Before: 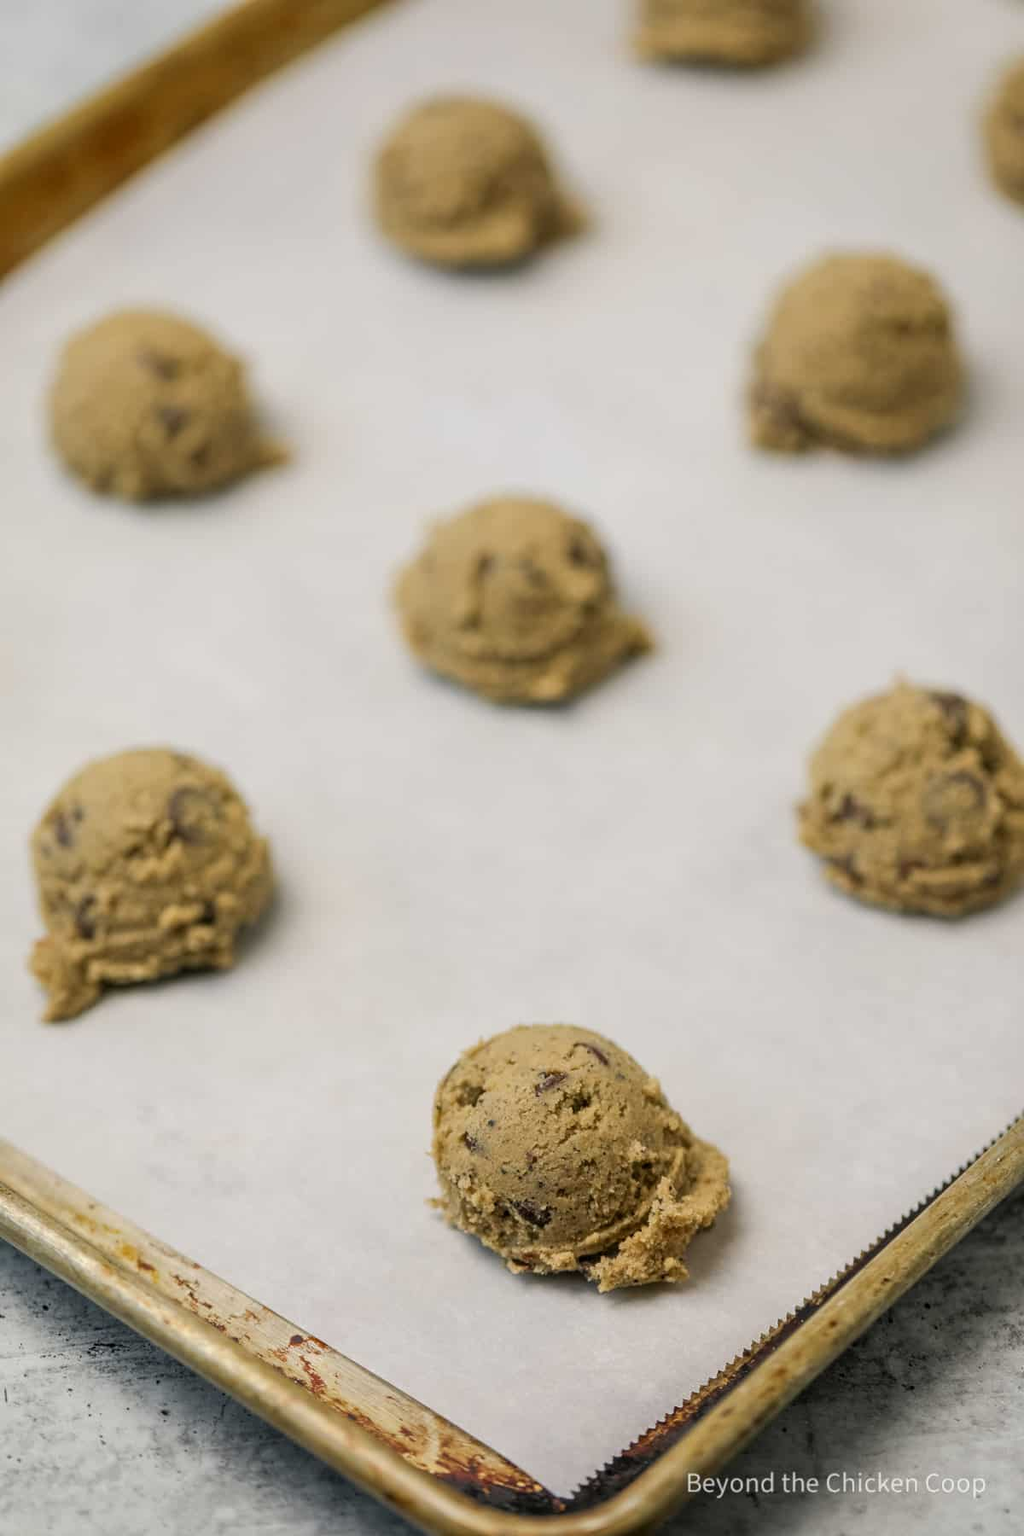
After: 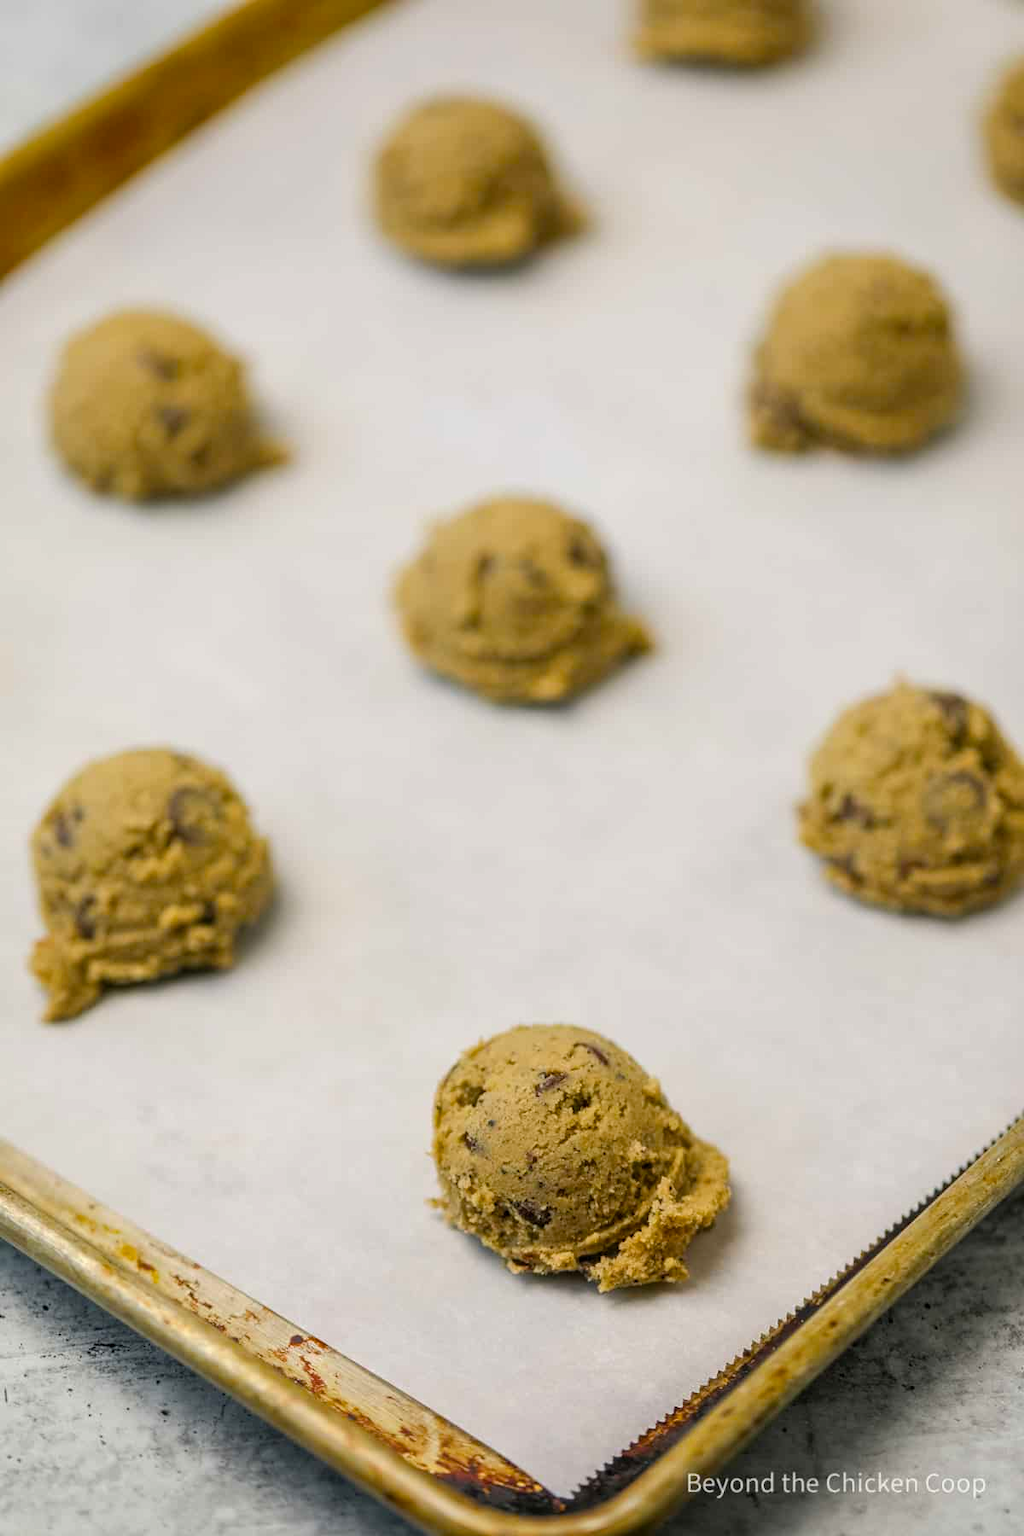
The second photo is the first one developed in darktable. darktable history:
color balance rgb: perceptual saturation grading › global saturation 29.684%, perceptual brilliance grading › global brilliance 2.695%
